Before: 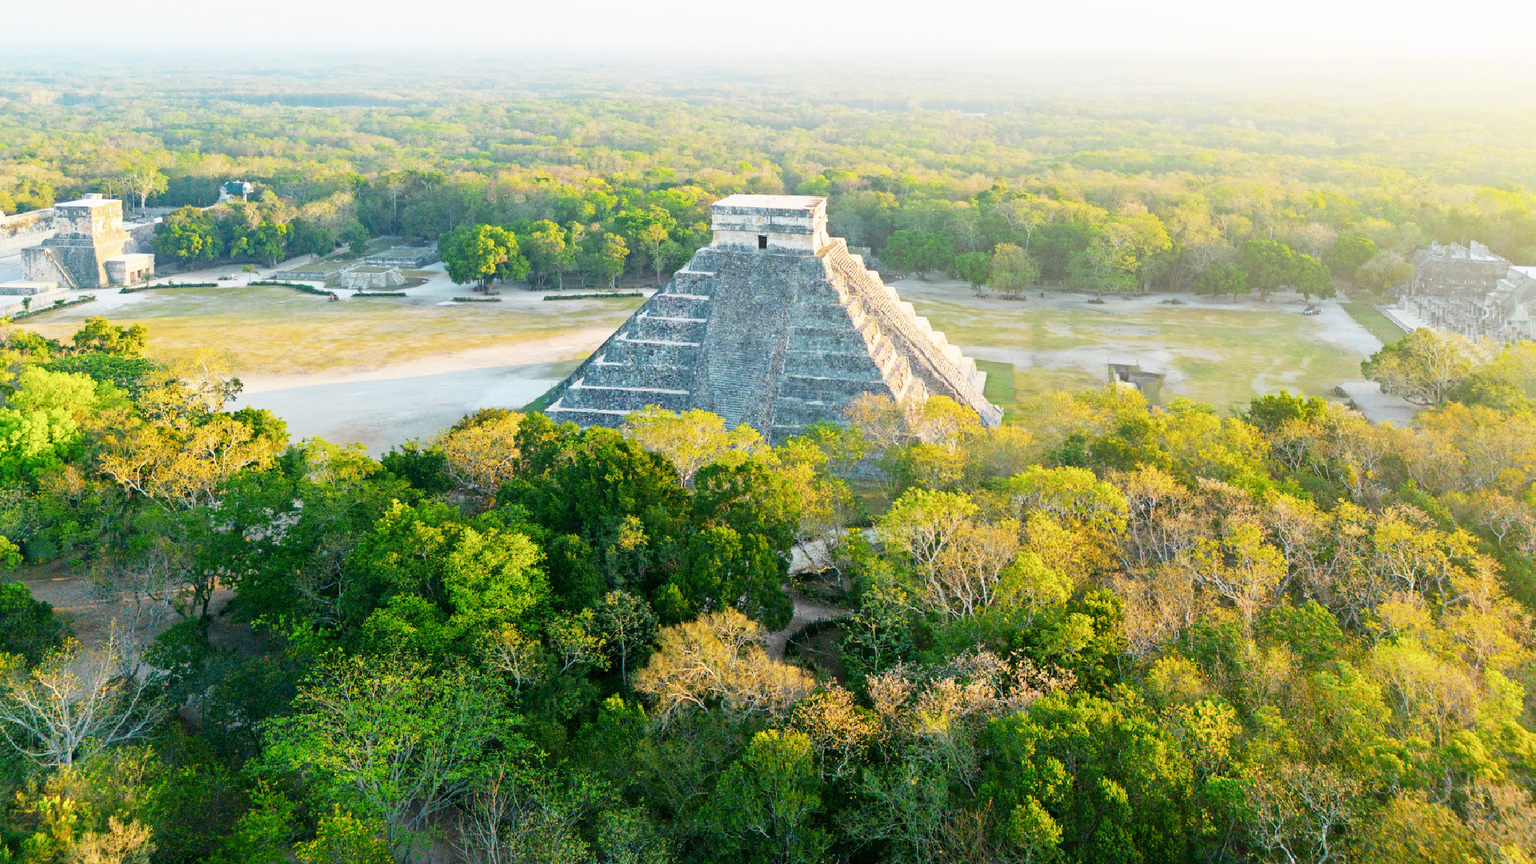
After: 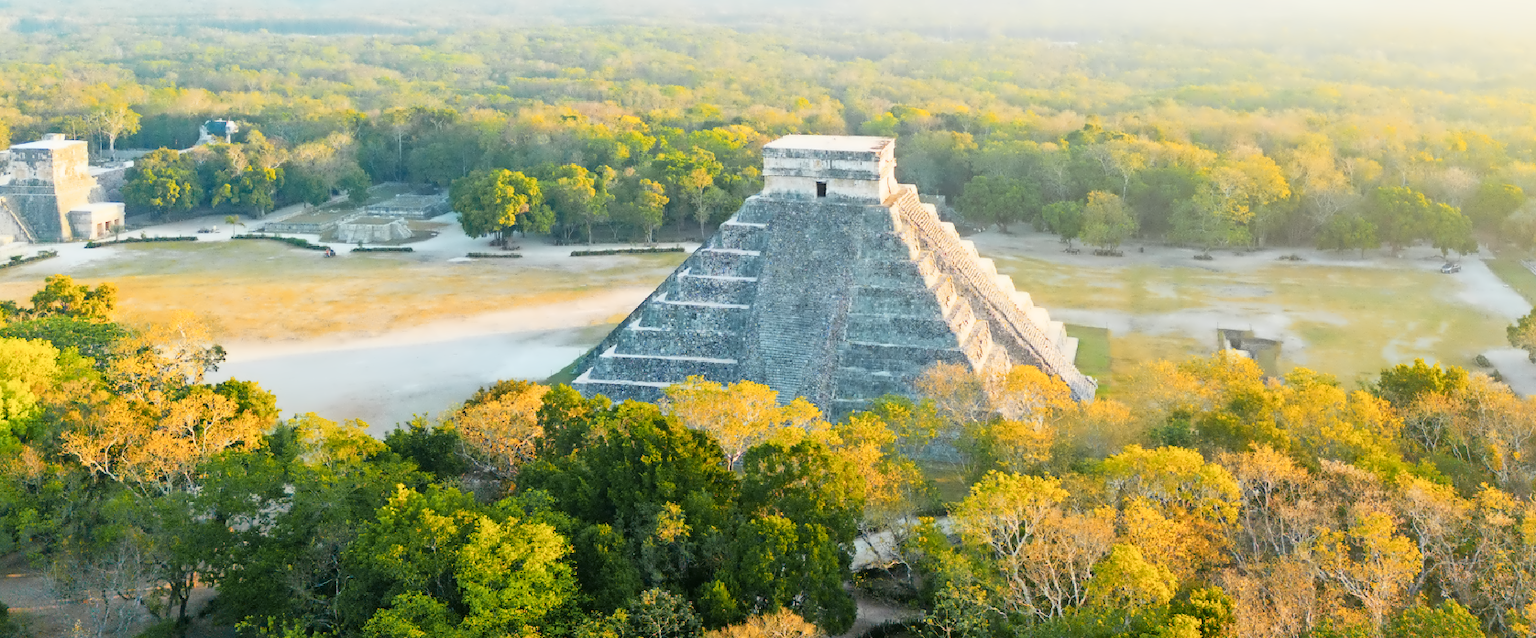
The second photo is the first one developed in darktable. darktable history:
crop: left 3.015%, top 8.969%, right 9.647%, bottom 26.457%
color zones: curves: ch1 [(0.309, 0.524) (0.41, 0.329) (0.508, 0.509)]; ch2 [(0.25, 0.457) (0.75, 0.5)]
contrast equalizer: octaves 7, y [[0.5 ×6], [0.5 ×6], [0.5 ×6], [0, 0.033, 0.067, 0.1, 0.133, 0.167], [0, 0.05, 0.1, 0.15, 0.2, 0.25]]
